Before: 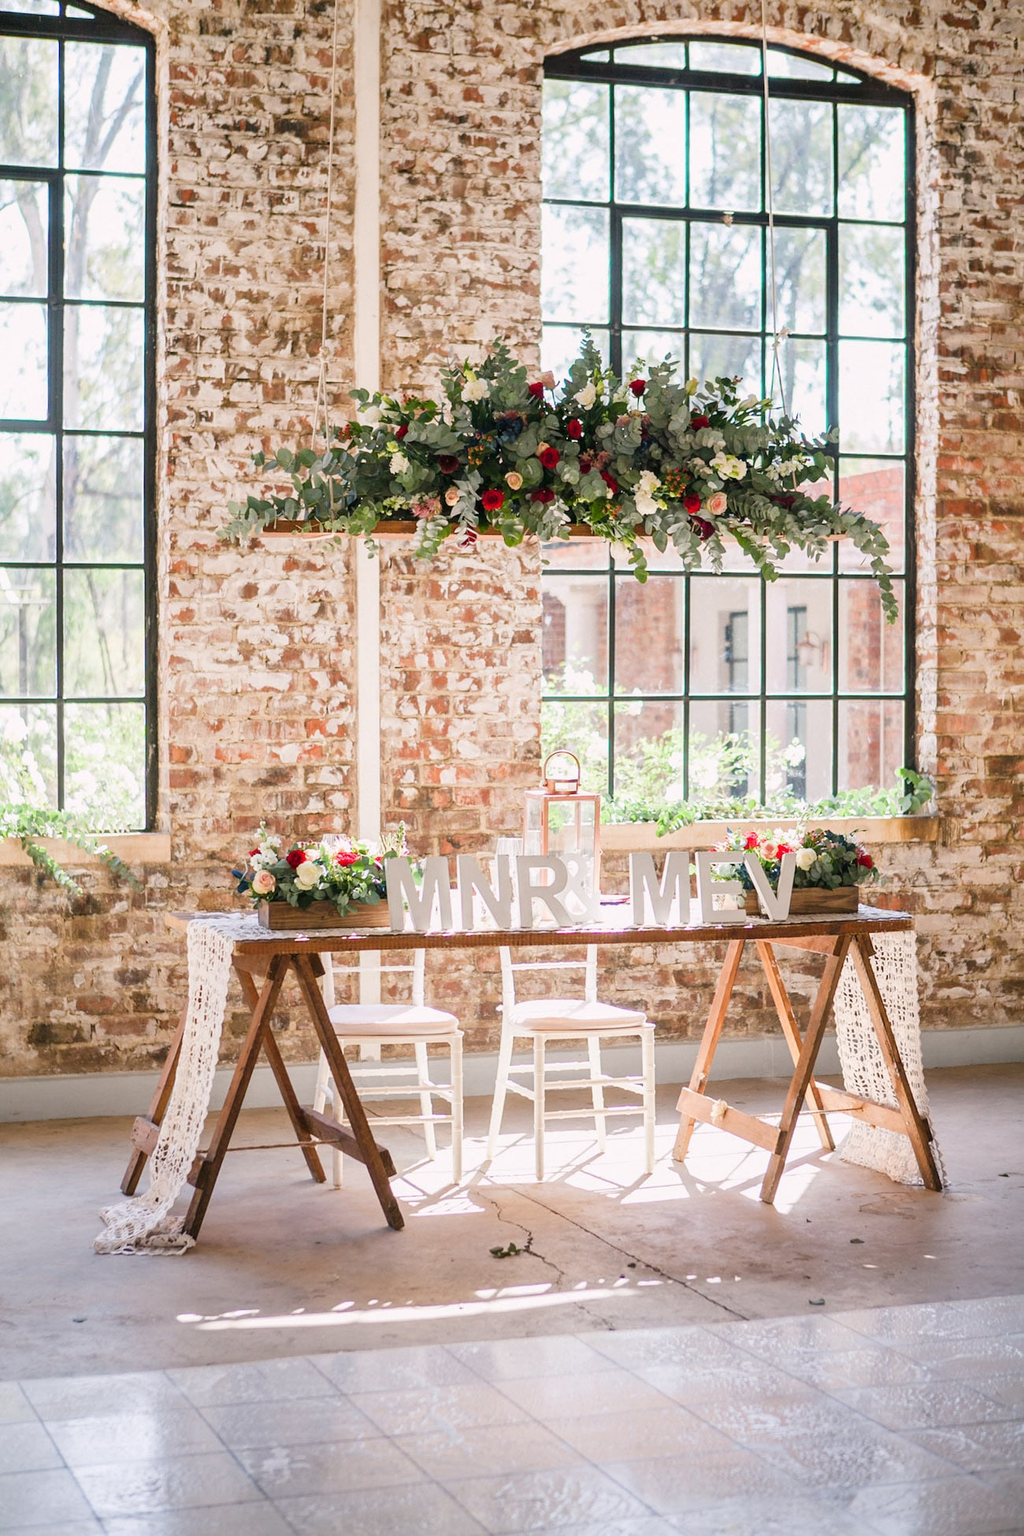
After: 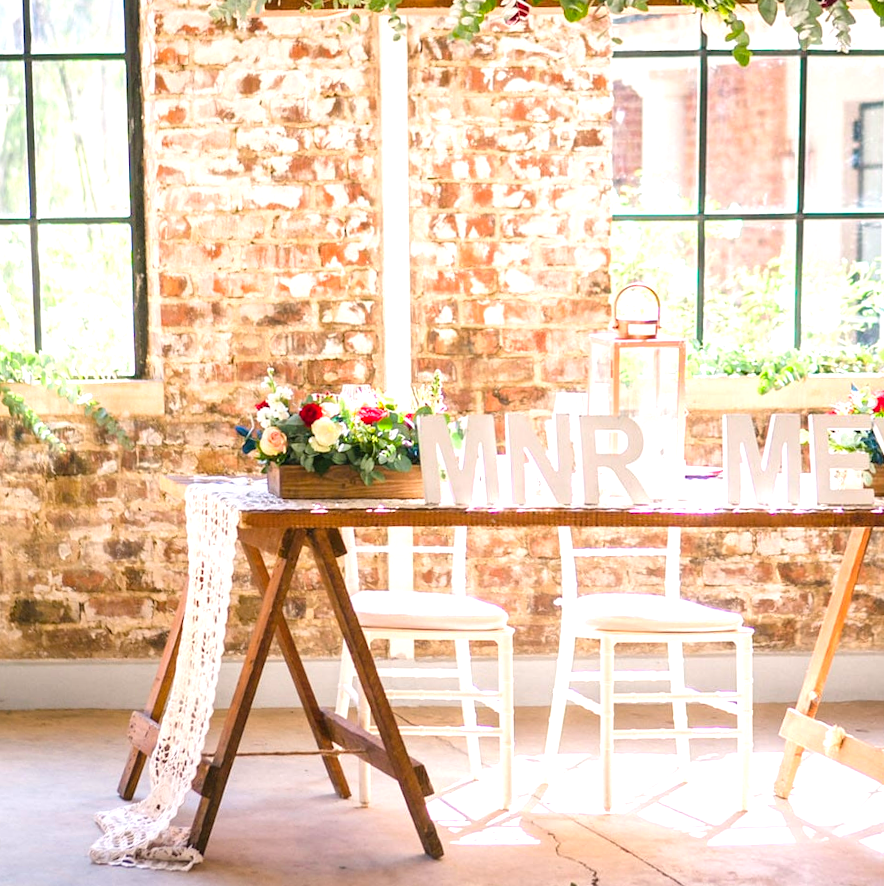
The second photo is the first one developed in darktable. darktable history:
rotate and perspective: rotation 0.062°, lens shift (vertical) 0.115, lens shift (horizontal) -0.133, crop left 0.047, crop right 0.94, crop top 0.061, crop bottom 0.94
color balance rgb: global vibrance 42.74%
exposure: exposure 0.6 EV, compensate highlight preservation false
crop: top 36.498%, right 27.964%, bottom 14.995%
